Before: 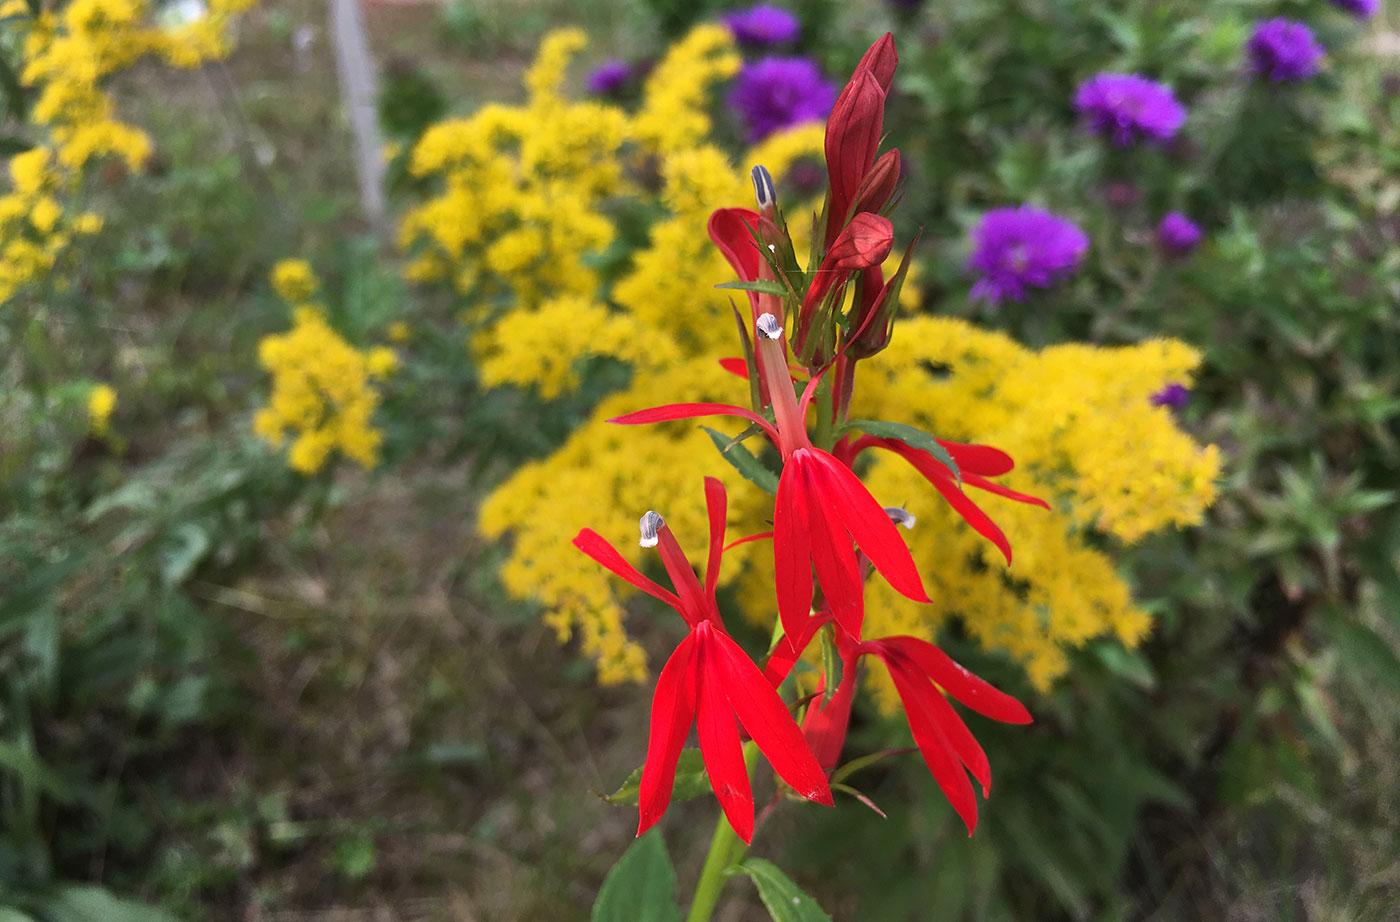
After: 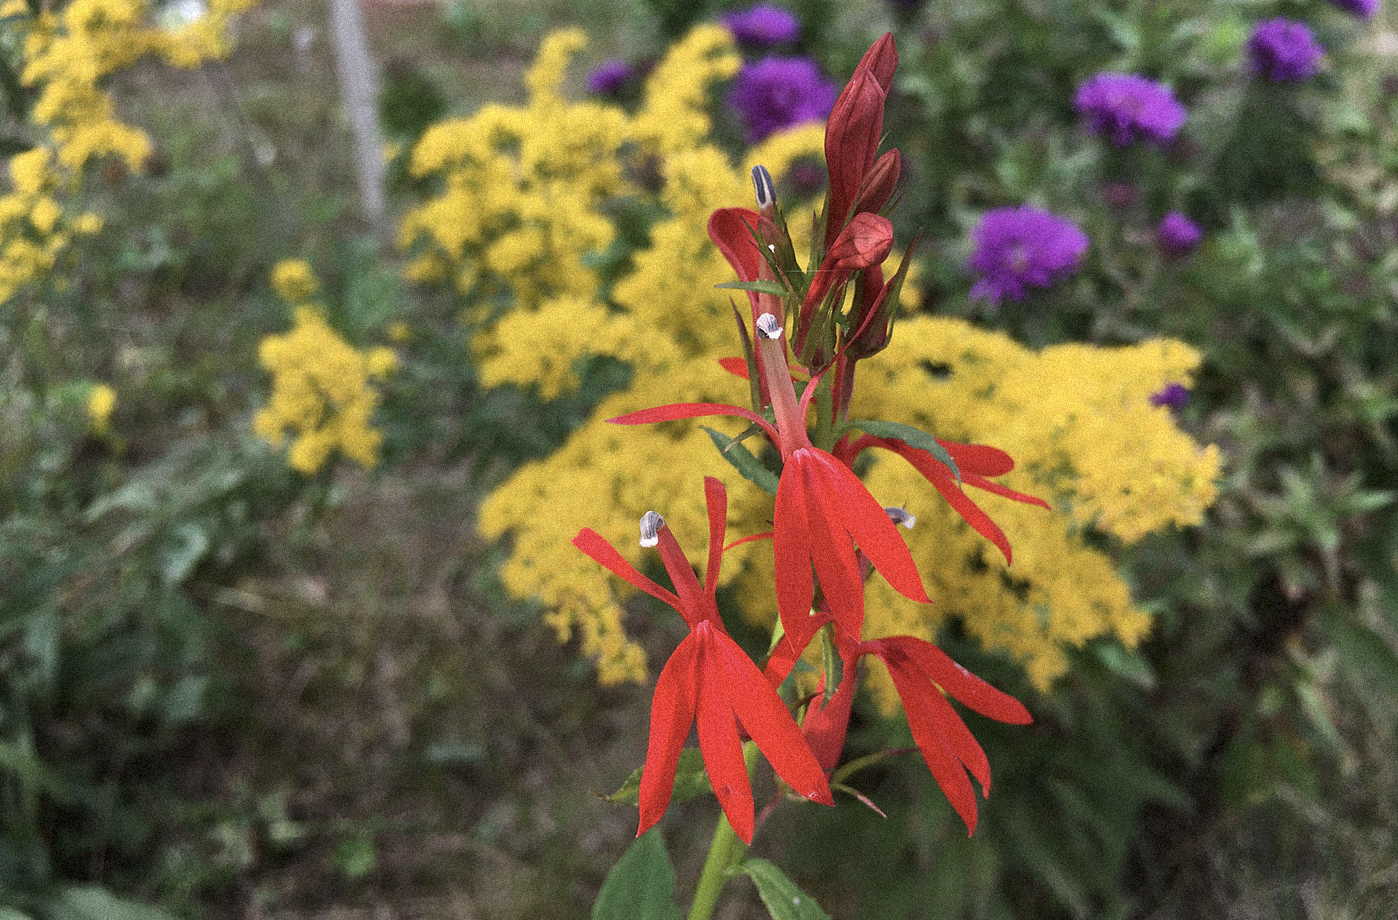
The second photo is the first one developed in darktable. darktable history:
grain: coarseness 9.38 ISO, strength 34.99%, mid-tones bias 0%
crop: top 0.05%, bottom 0.098%
contrast brightness saturation: contrast 0.06, brightness -0.01, saturation -0.23
